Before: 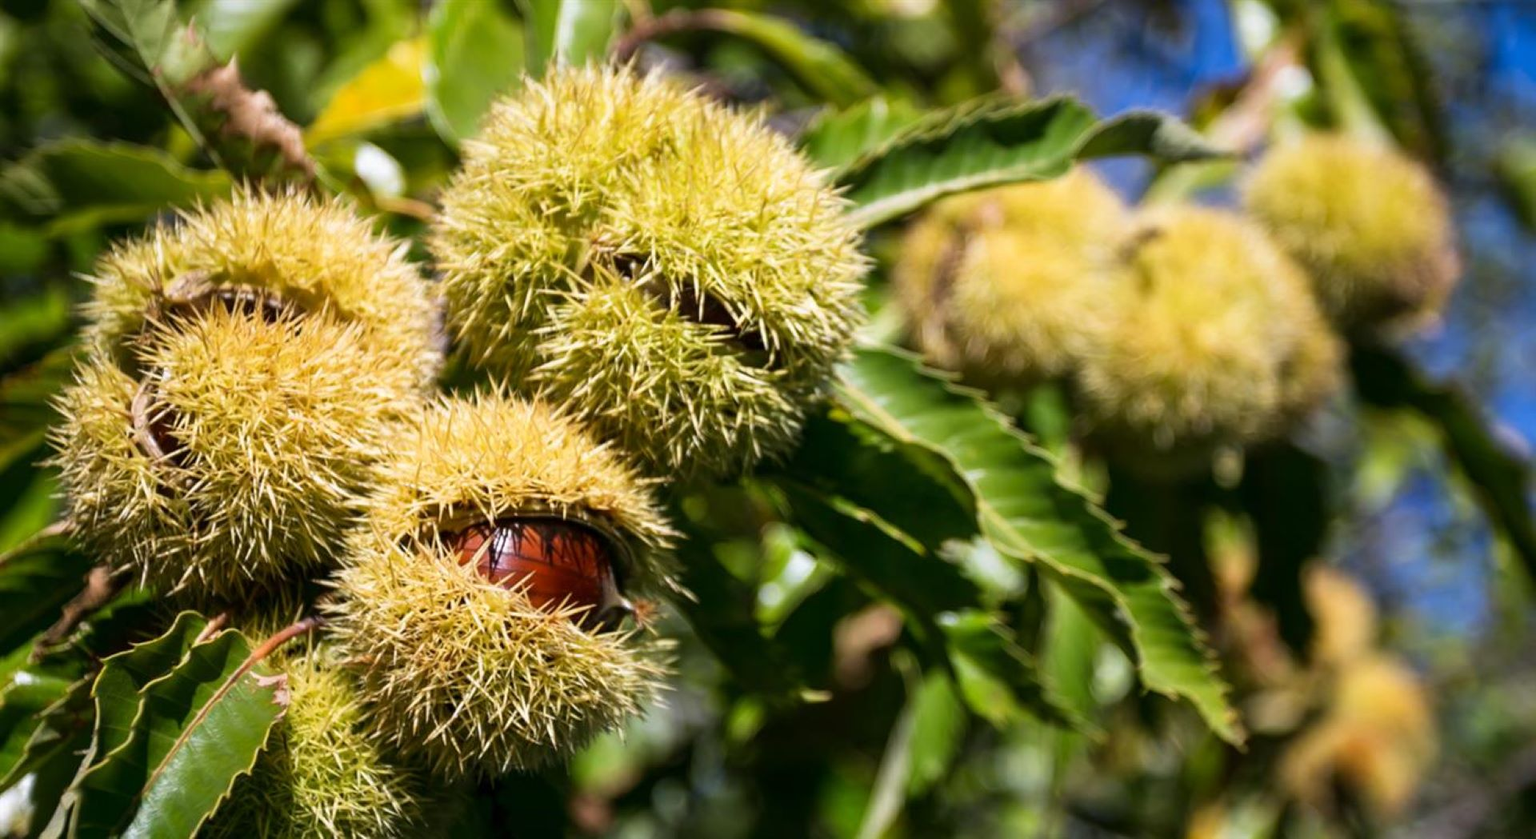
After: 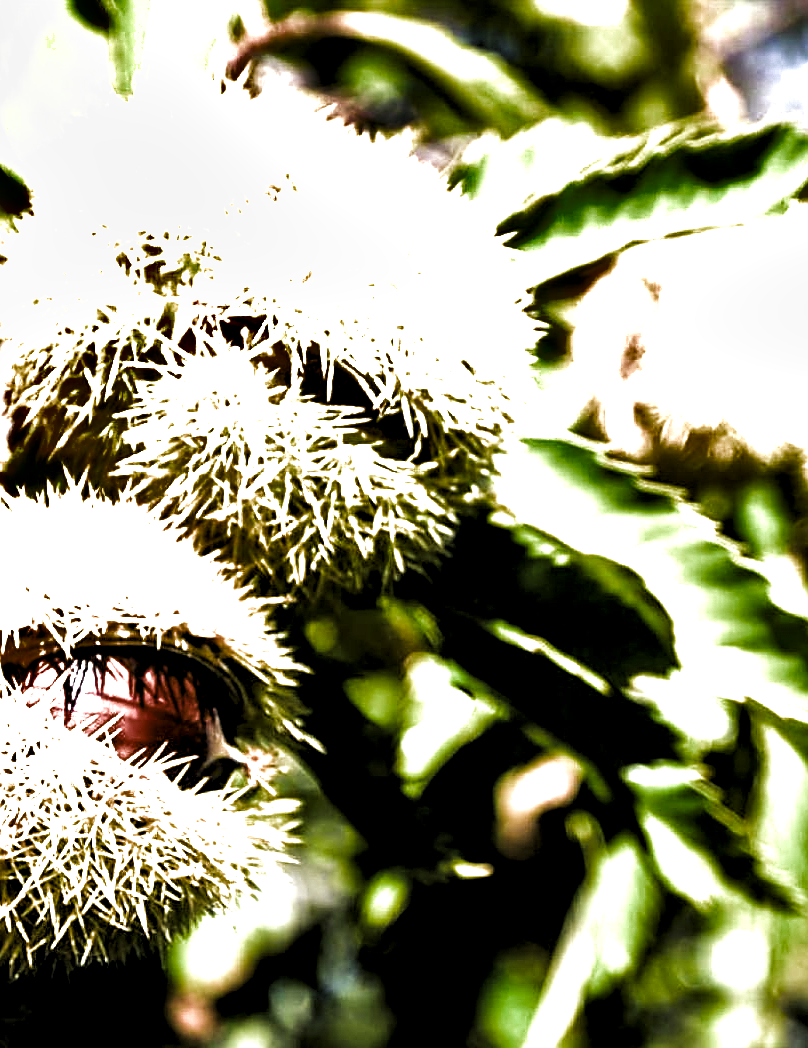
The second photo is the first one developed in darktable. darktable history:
shadows and highlights: soften with gaussian
filmic rgb: black relative exposure -8.02 EV, white relative exposure 2.18 EV, hardness 6.97, color science v5 (2021), contrast in shadows safe, contrast in highlights safe
local contrast: mode bilateral grid, contrast 29, coarseness 26, midtone range 0.2
exposure: black level correction 0, exposure 1.199 EV, compensate exposure bias true, compensate highlight preservation false
sharpen: on, module defaults
color balance rgb: highlights gain › chroma 3.037%, highlights gain › hue 77.02°, perceptual saturation grading › global saturation 25.847%, perceptual brilliance grading › global brilliance 3.937%, global vibrance 20%
crop: left 28.537%, right 29.342%
levels: levels [0.129, 0.519, 0.867]
